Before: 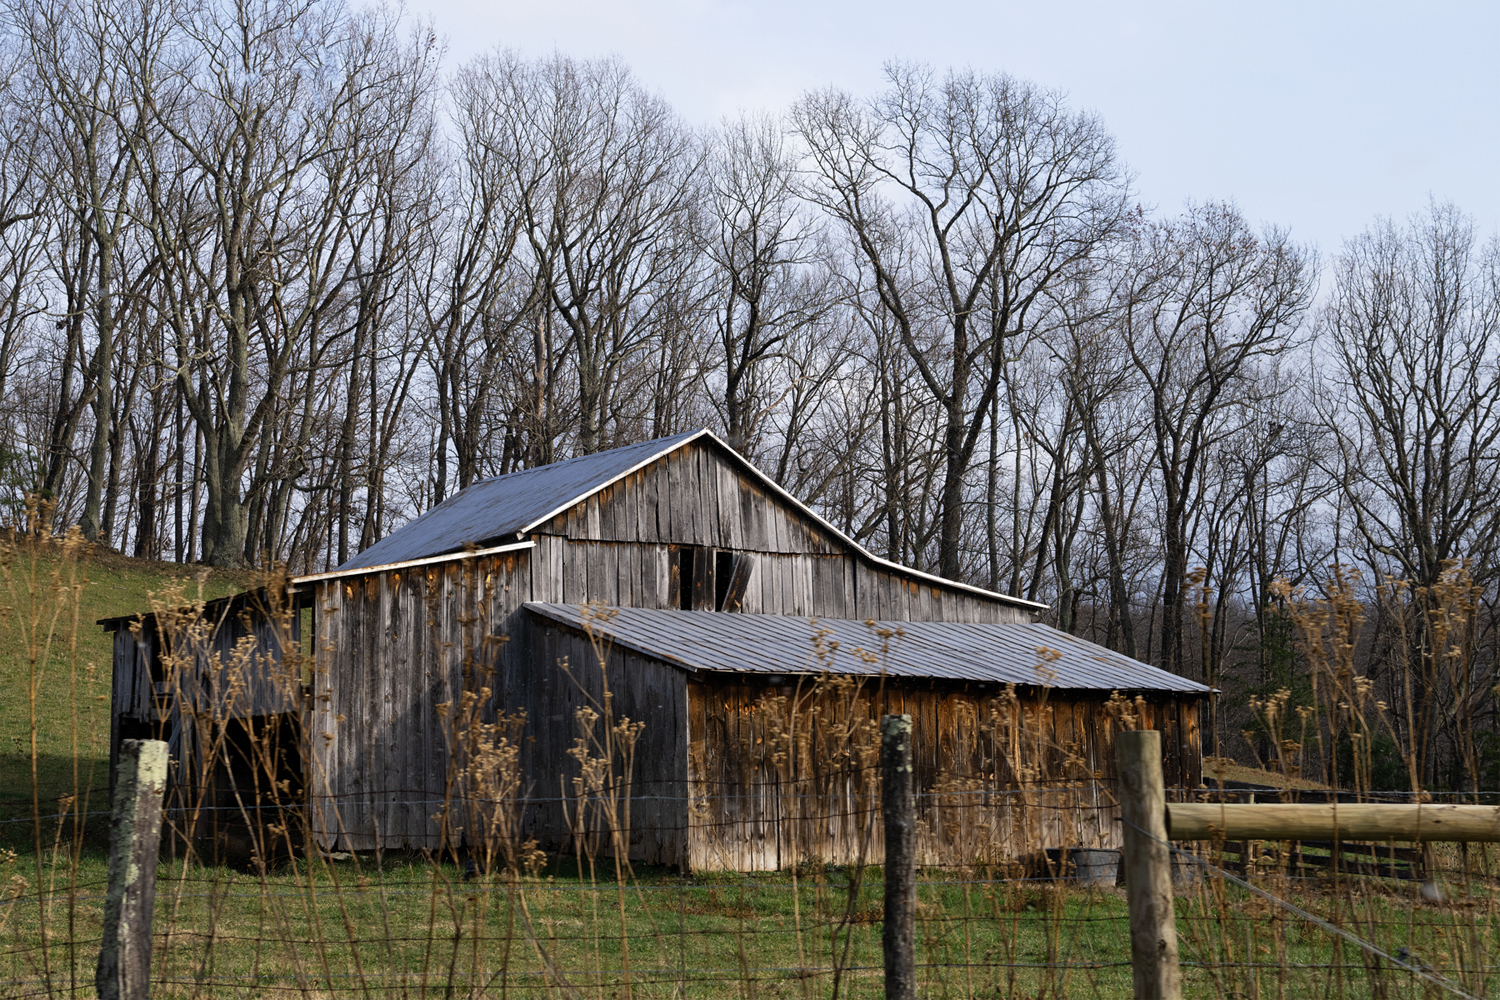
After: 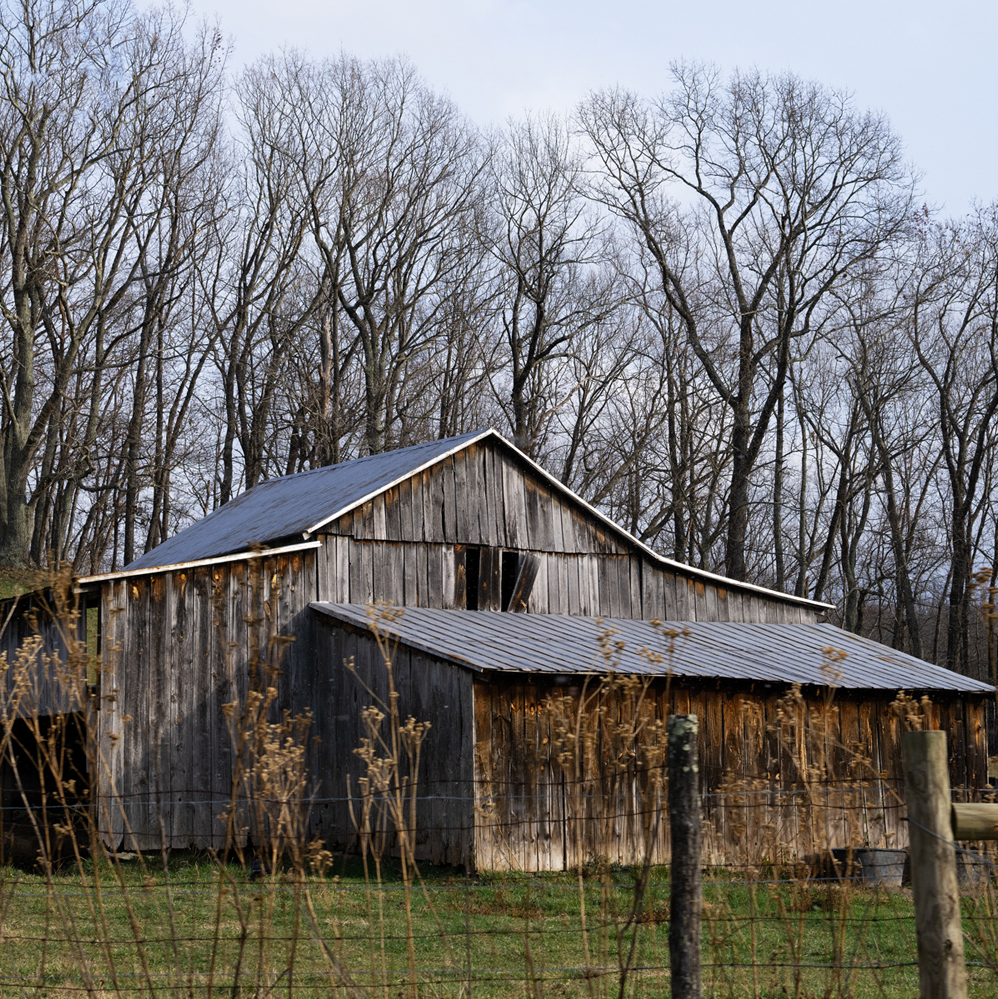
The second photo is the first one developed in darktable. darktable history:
crop and rotate: left 14.331%, right 19.112%
